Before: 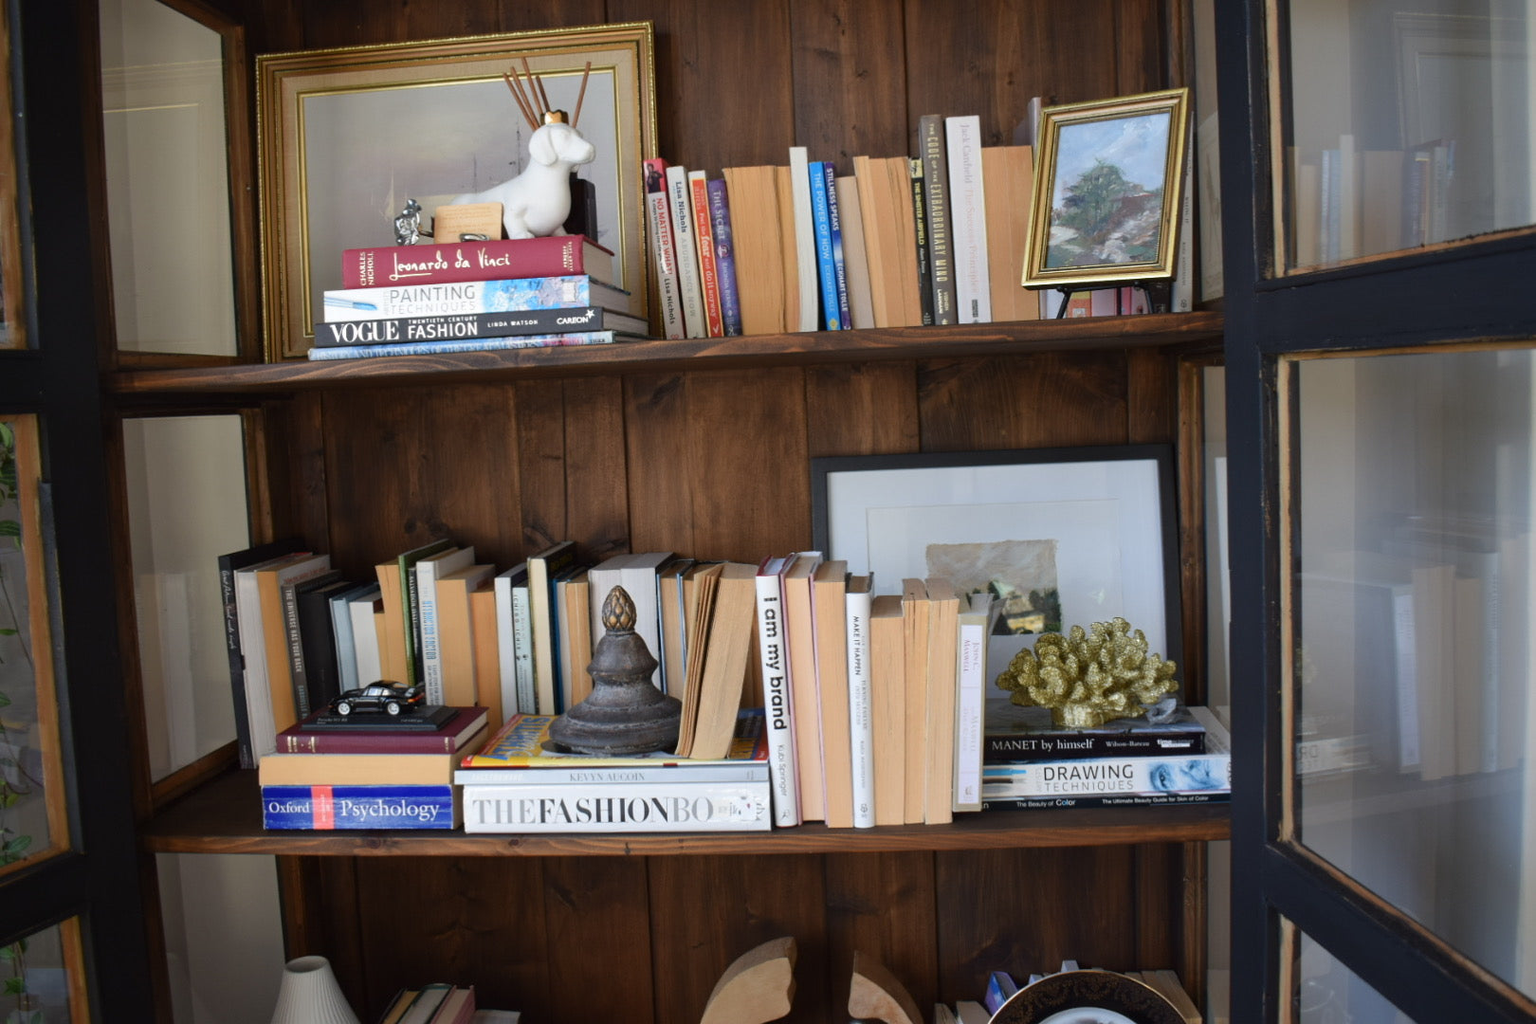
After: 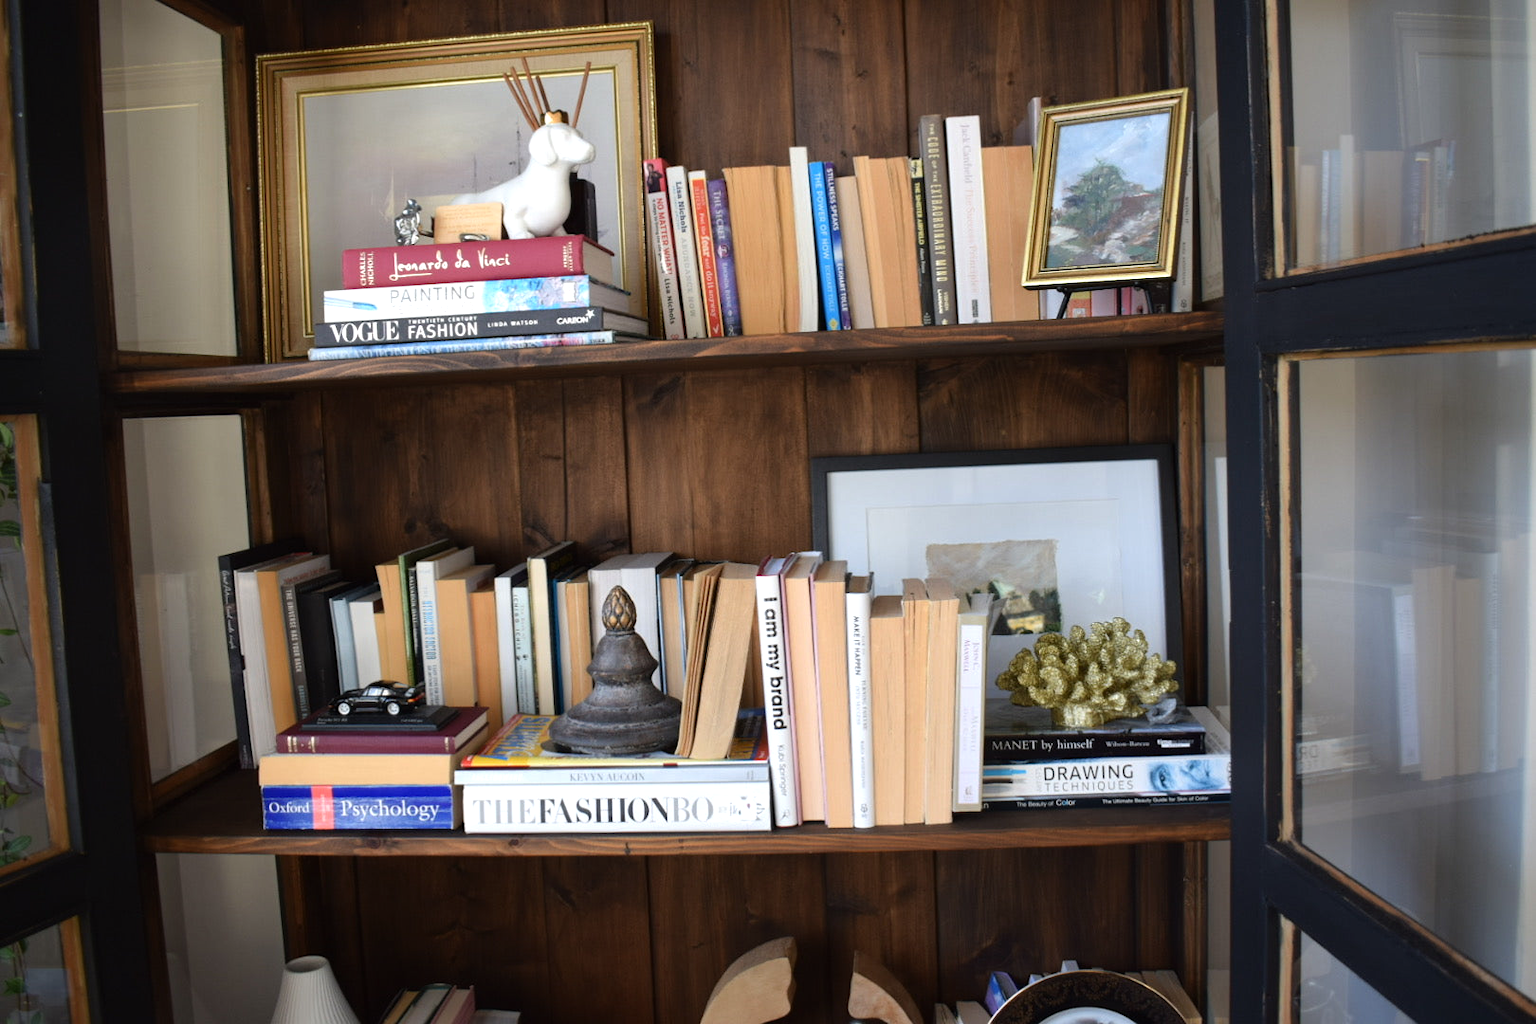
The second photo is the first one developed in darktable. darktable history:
tone equalizer: -8 EV -0.408 EV, -7 EV -0.355 EV, -6 EV -0.327 EV, -5 EV -0.203 EV, -3 EV 0.218 EV, -2 EV 0.326 EV, -1 EV 0.369 EV, +0 EV 0.414 EV, mask exposure compensation -0.494 EV
